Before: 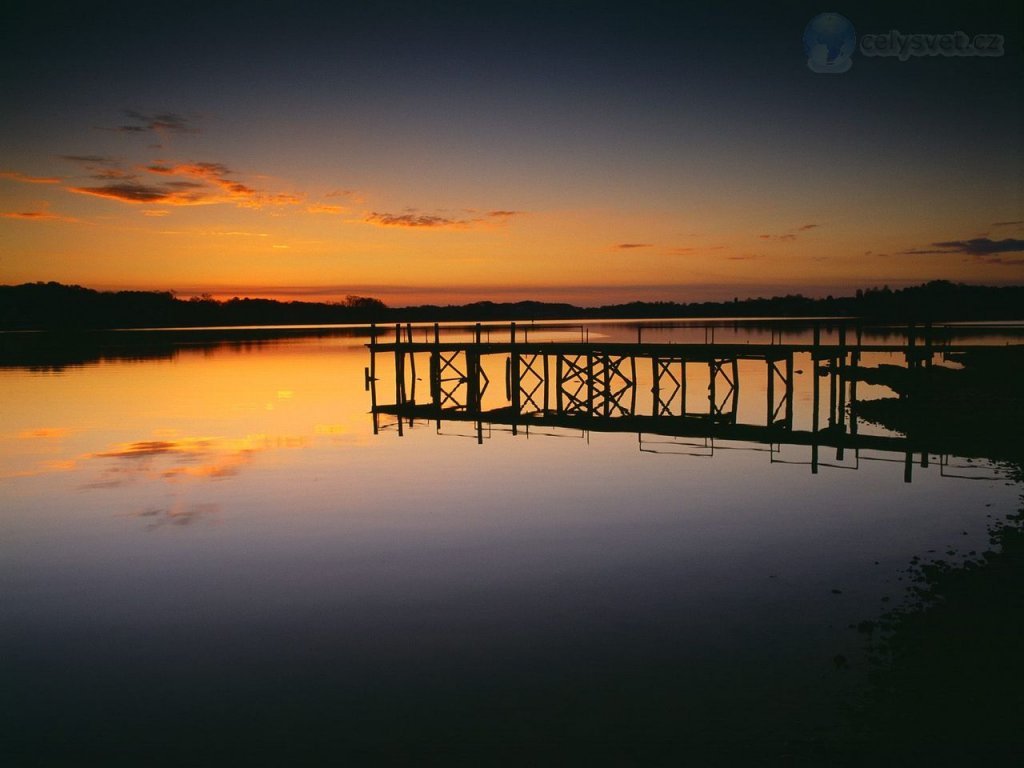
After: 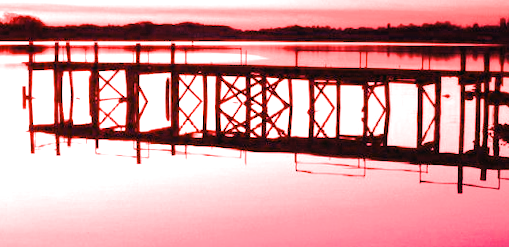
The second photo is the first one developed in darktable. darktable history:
filmic rgb: hardness 4.17
crop: left 36.607%, top 34.735%, right 13.146%, bottom 30.611%
rotate and perspective: rotation 0.679°, lens shift (horizontal) 0.136, crop left 0.009, crop right 0.991, crop top 0.078, crop bottom 0.95
white balance: red 4.26, blue 1.802
